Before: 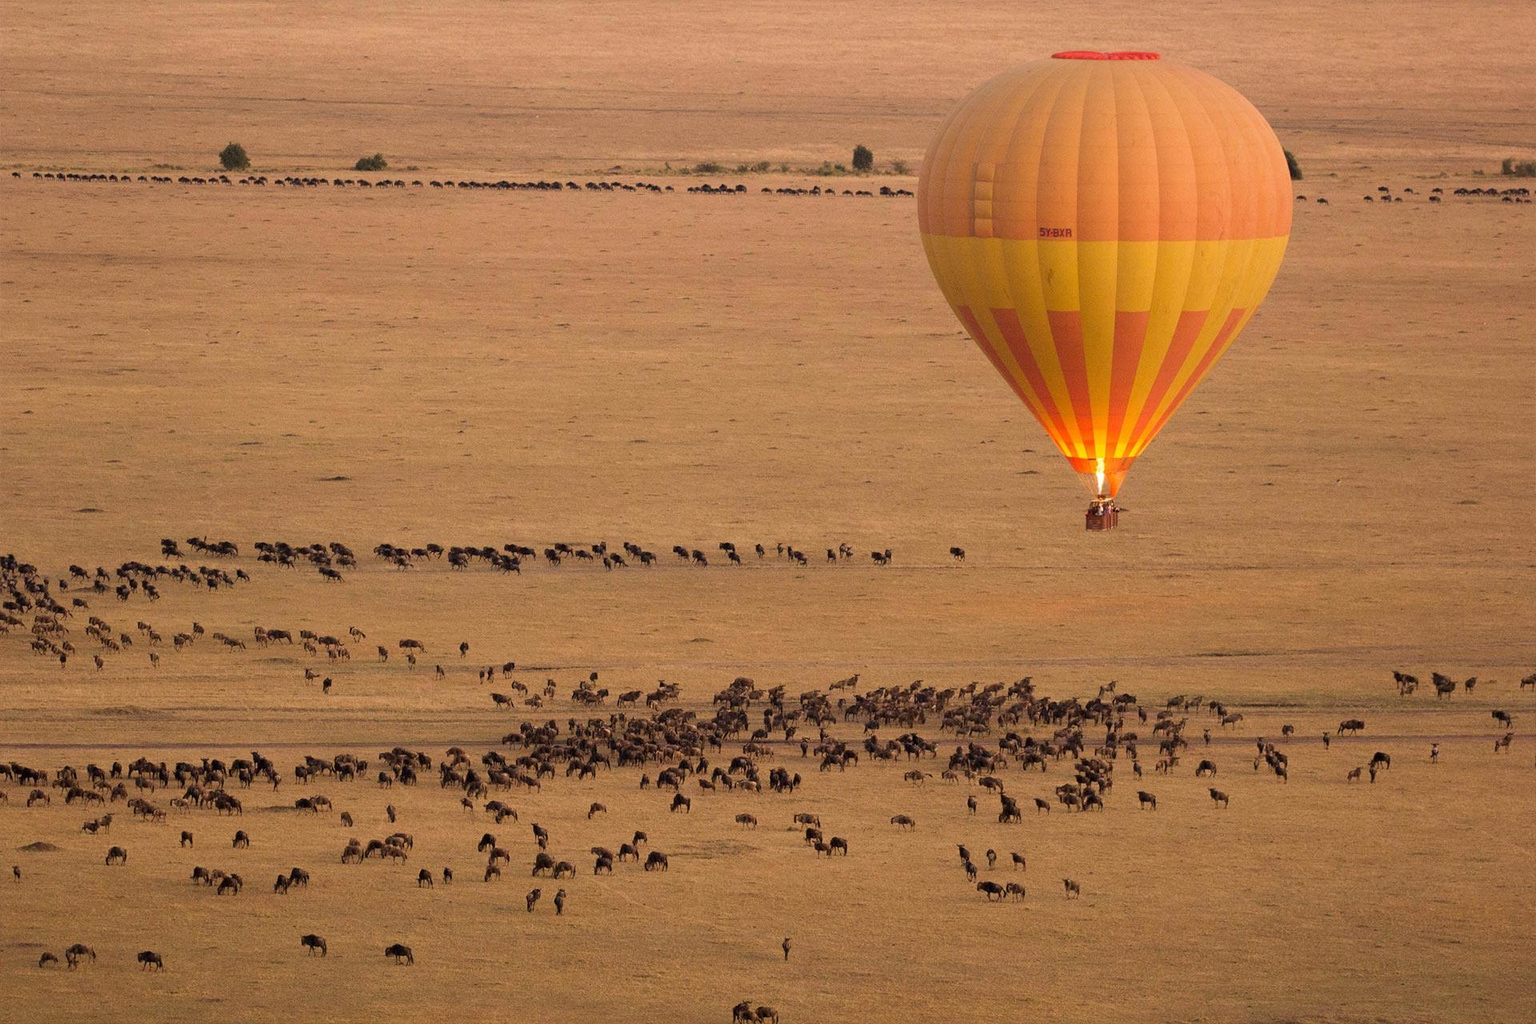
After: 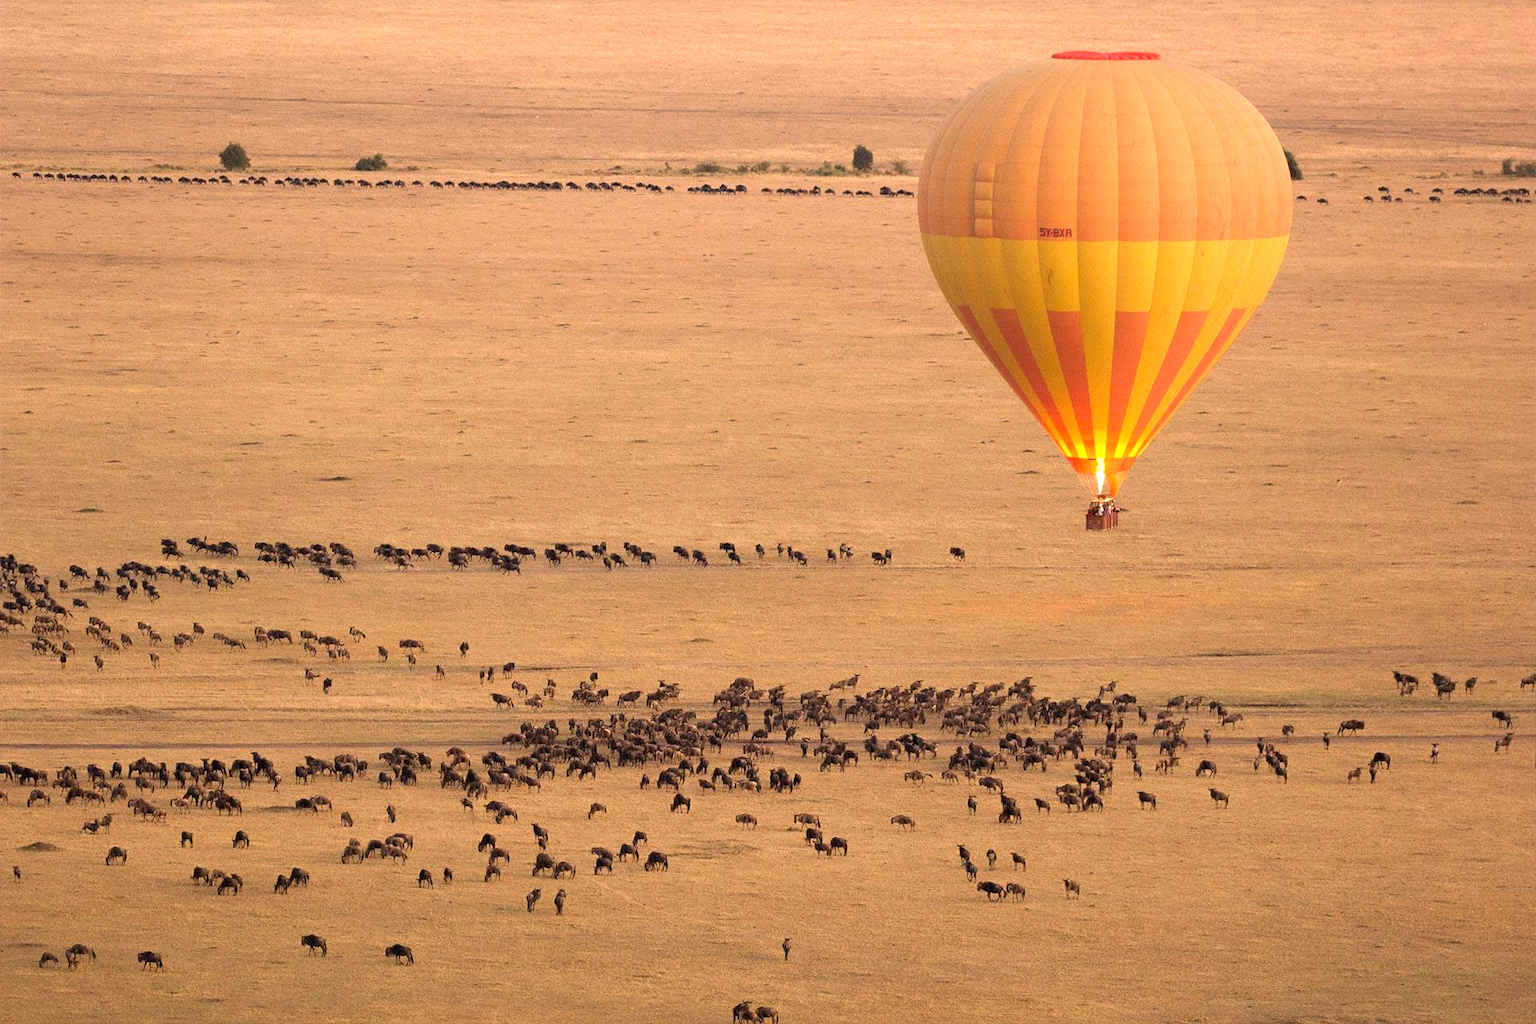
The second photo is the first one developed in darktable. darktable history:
exposure: black level correction 0, exposure 0.703 EV, compensate exposure bias true, compensate highlight preservation false
